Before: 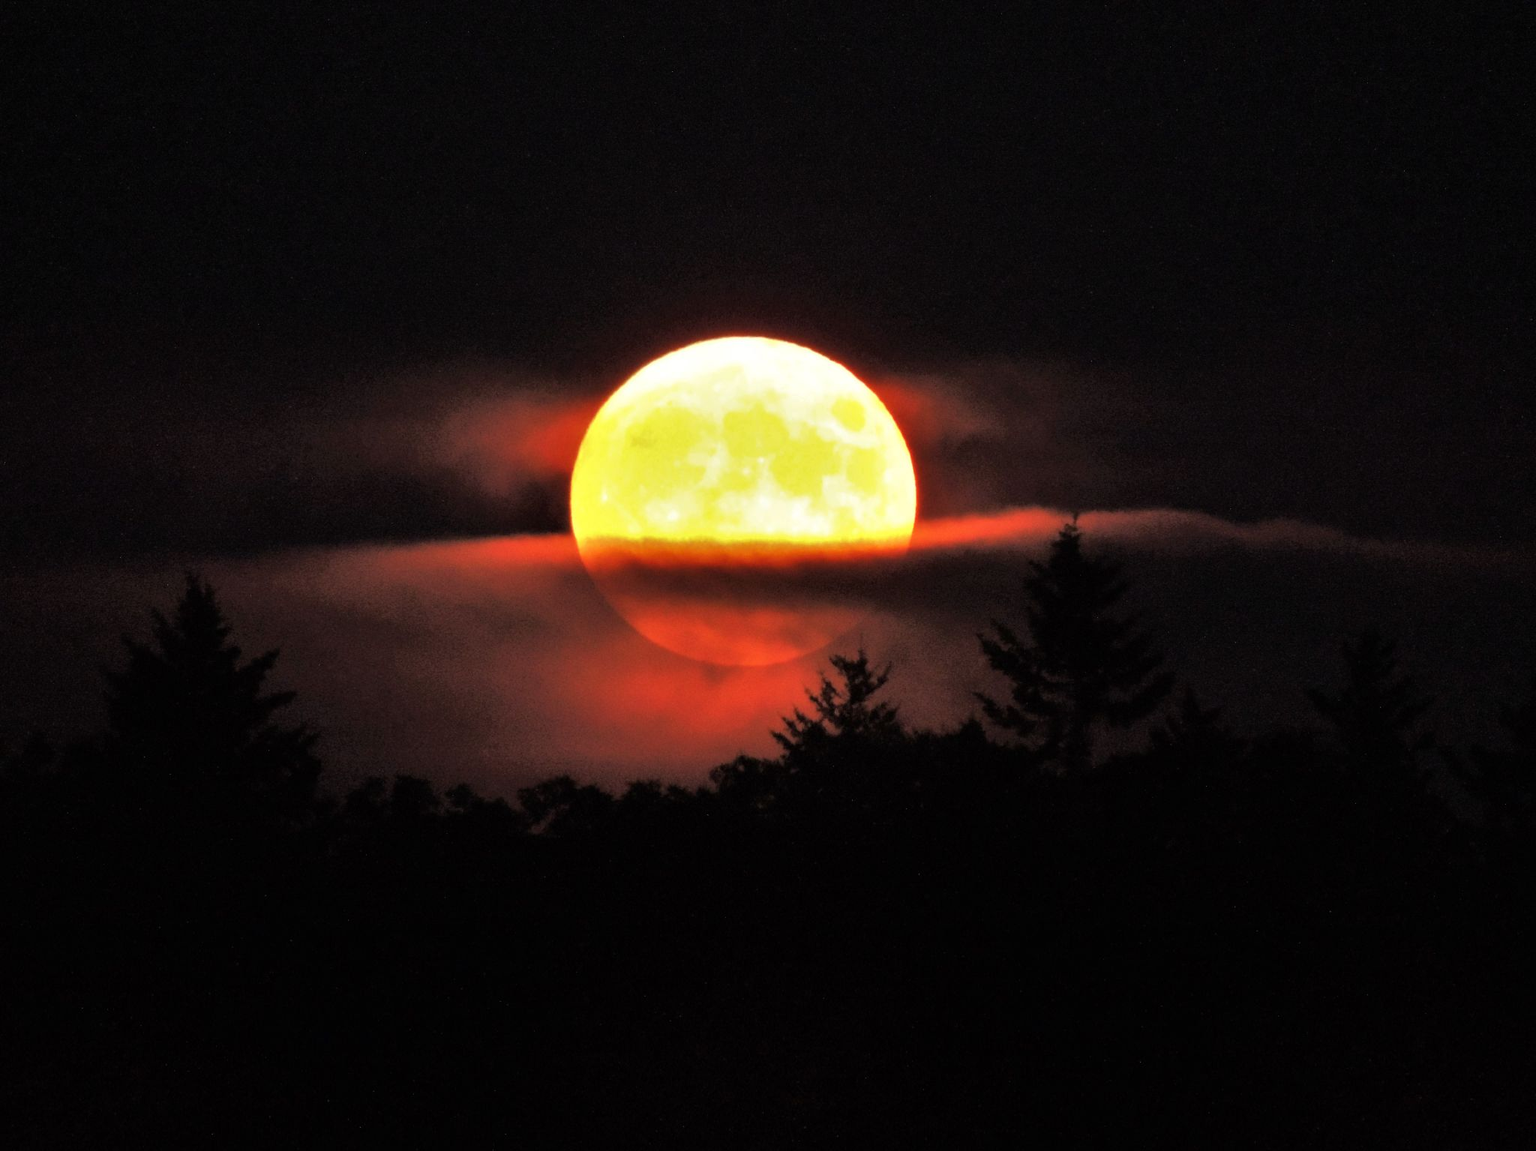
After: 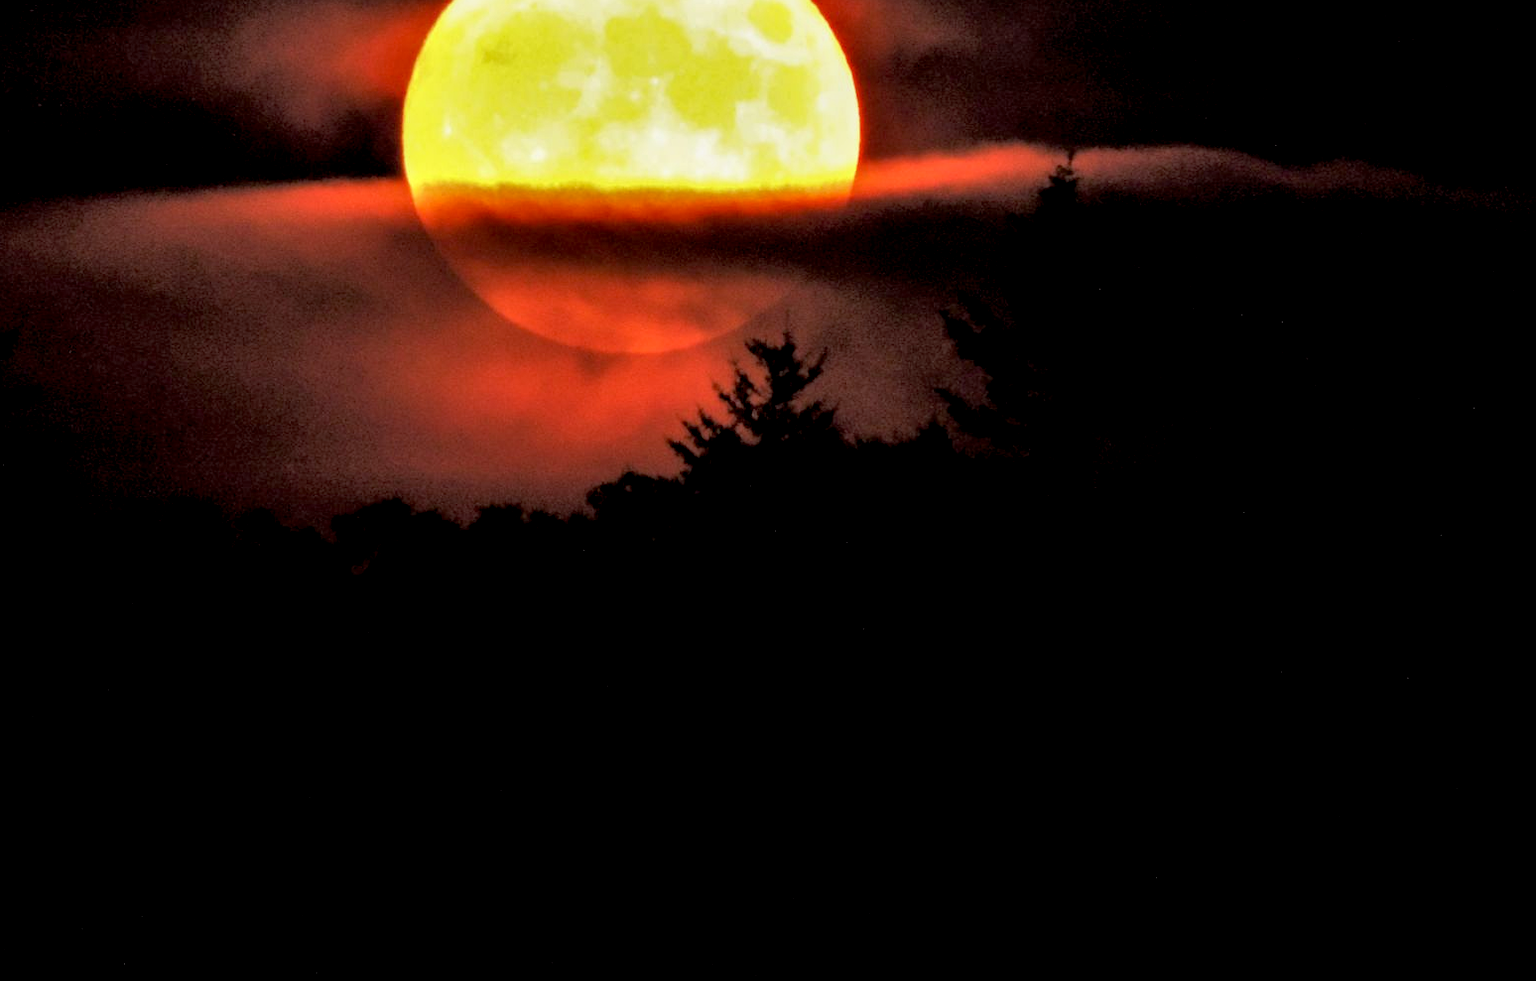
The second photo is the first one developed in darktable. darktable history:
exposure: black level correction 0.01, exposure 0.016 EV, compensate exposure bias true, compensate highlight preservation false
local contrast: on, module defaults
crop and rotate: left 17.344%, top 34.673%, right 7.056%, bottom 0.854%
